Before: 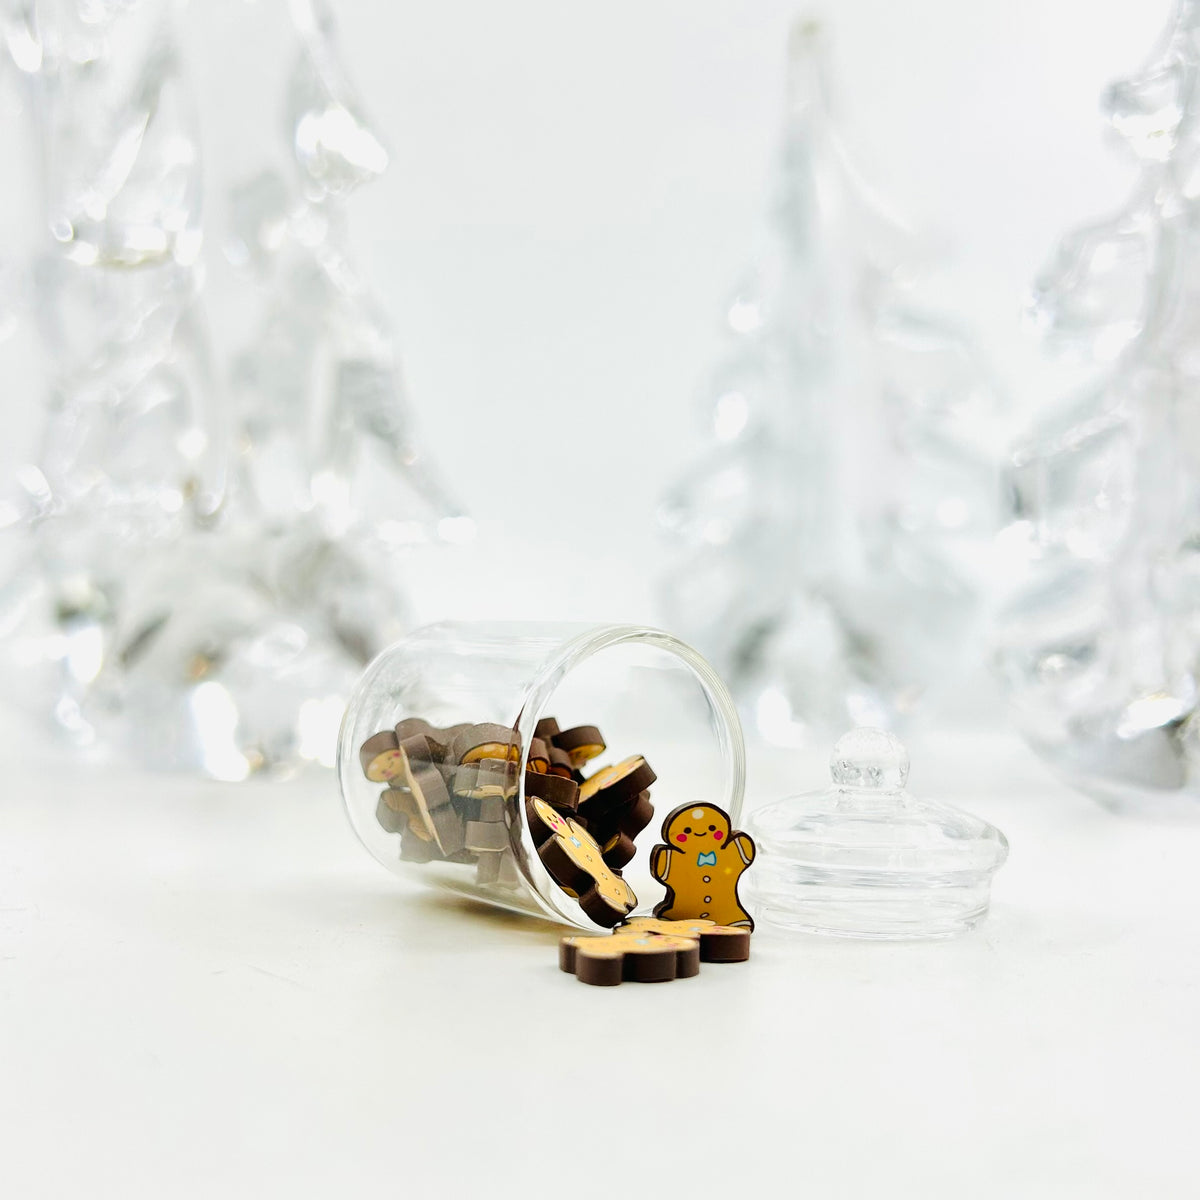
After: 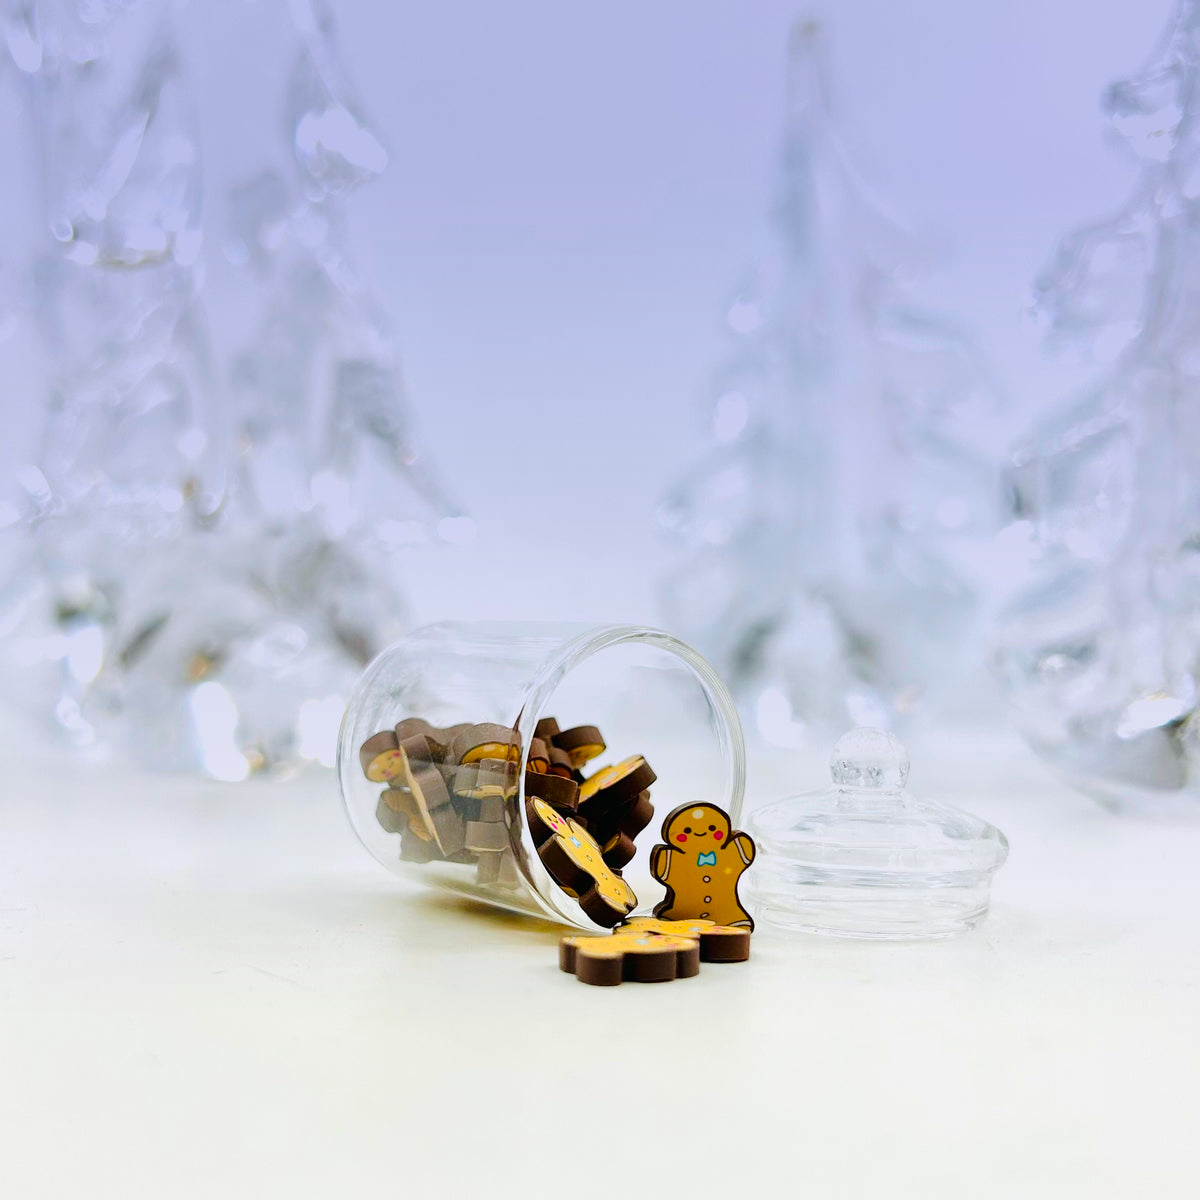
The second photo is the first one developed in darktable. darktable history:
graduated density: hue 238.83°, saturation 50%
color balance rgb: linear chroma grading › global chroma 9.31%, global vibrance 41.49%
